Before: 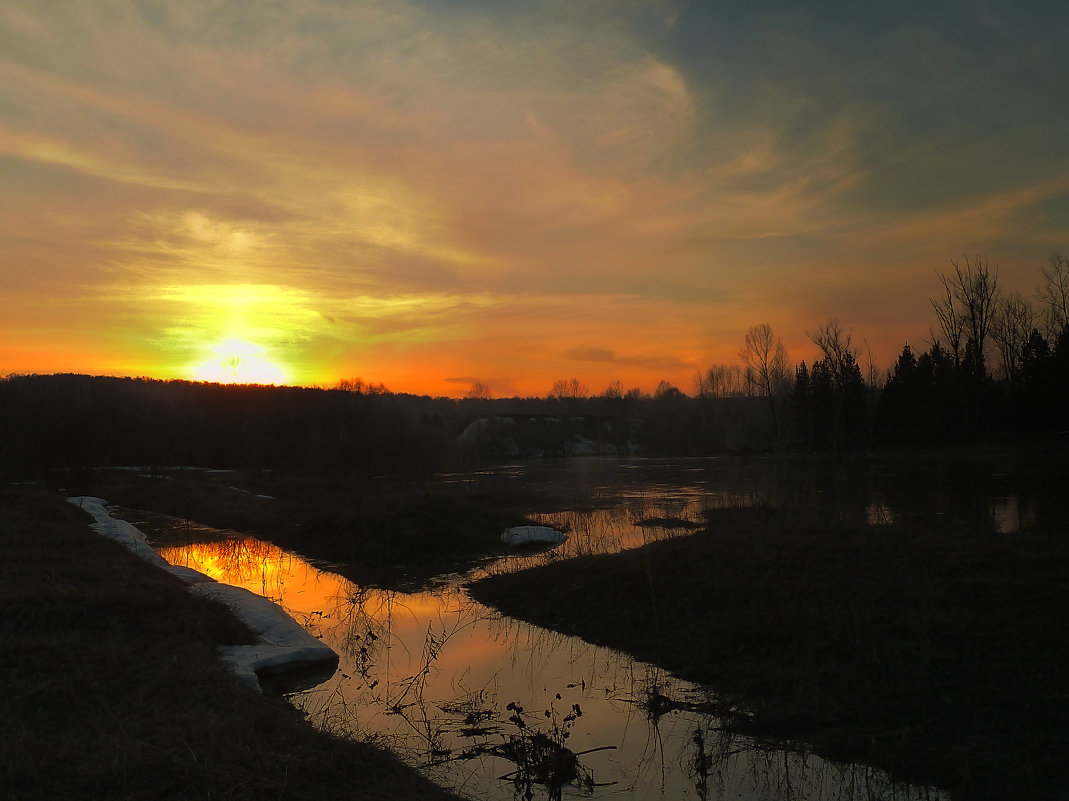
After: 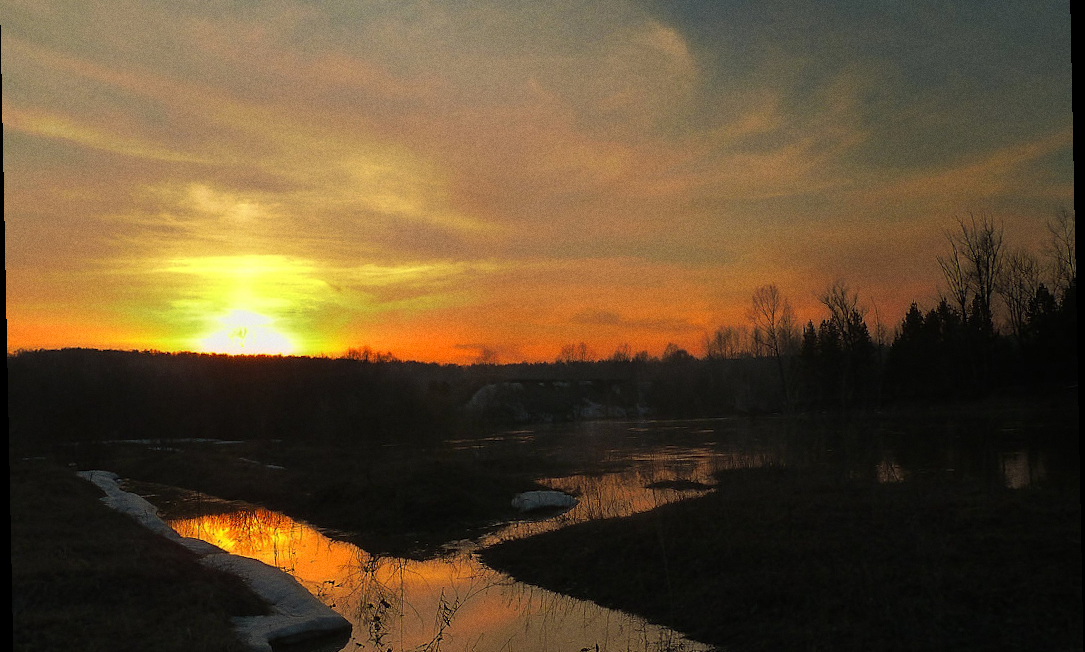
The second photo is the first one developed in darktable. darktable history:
tone equalizer: on, module defaults
rotate and perspective: rotation -1.17°, automatic cropping off
grain: coarseness 0.09 ISO
crop and rotate: top 5.667%, bottom 14.937%
